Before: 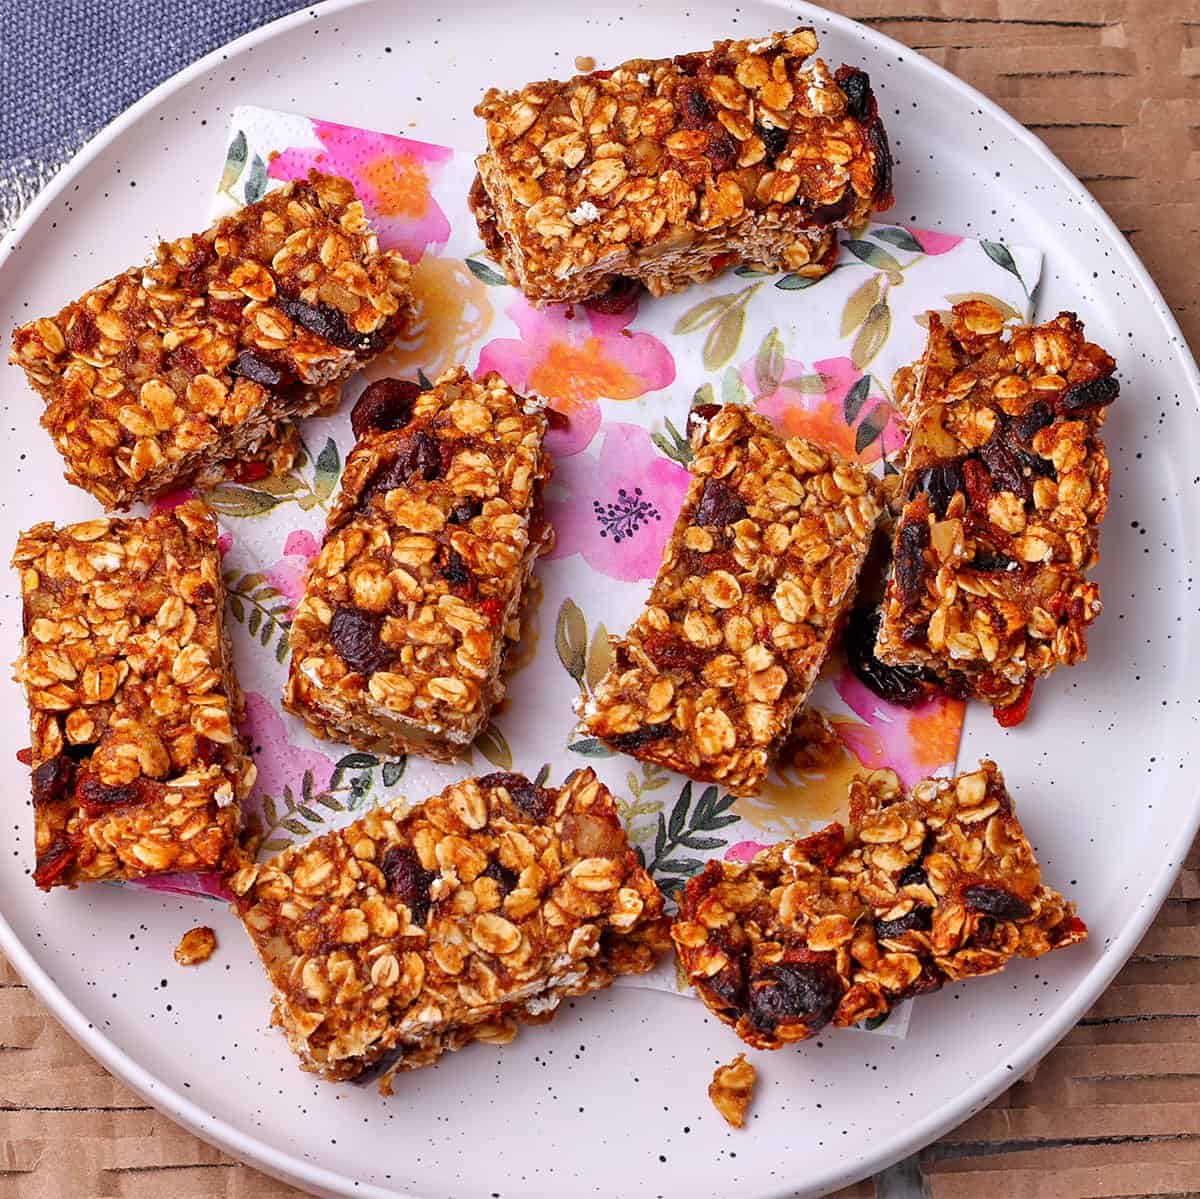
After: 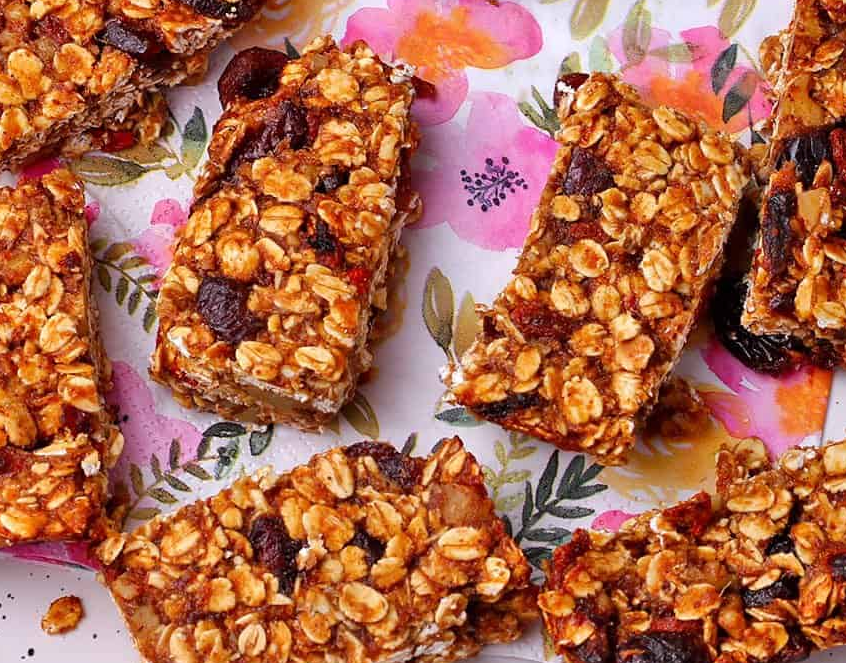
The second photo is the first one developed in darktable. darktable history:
crop: left 11.123%, top 27.61%, right 18.3%, bottom 17.034%
exposure: exposure 0 EV, compensate highlight preservation false
